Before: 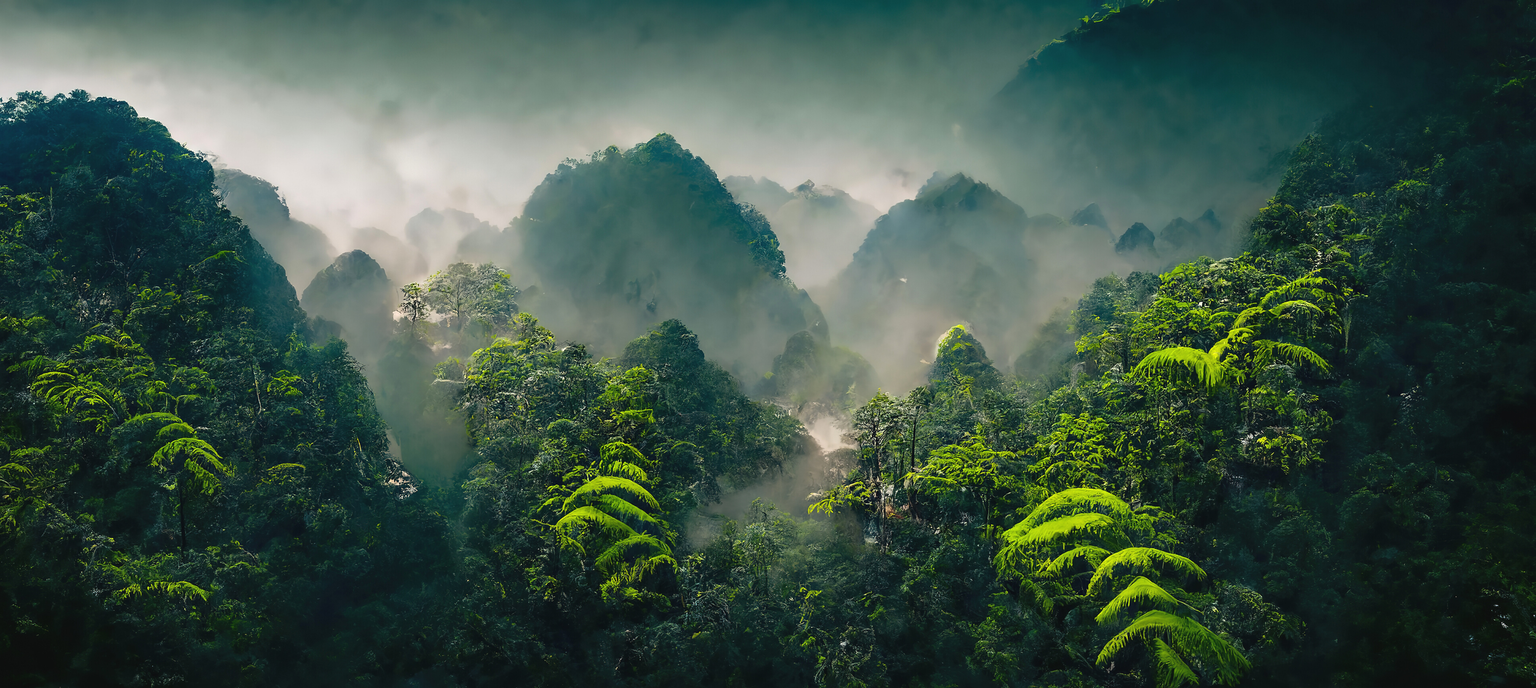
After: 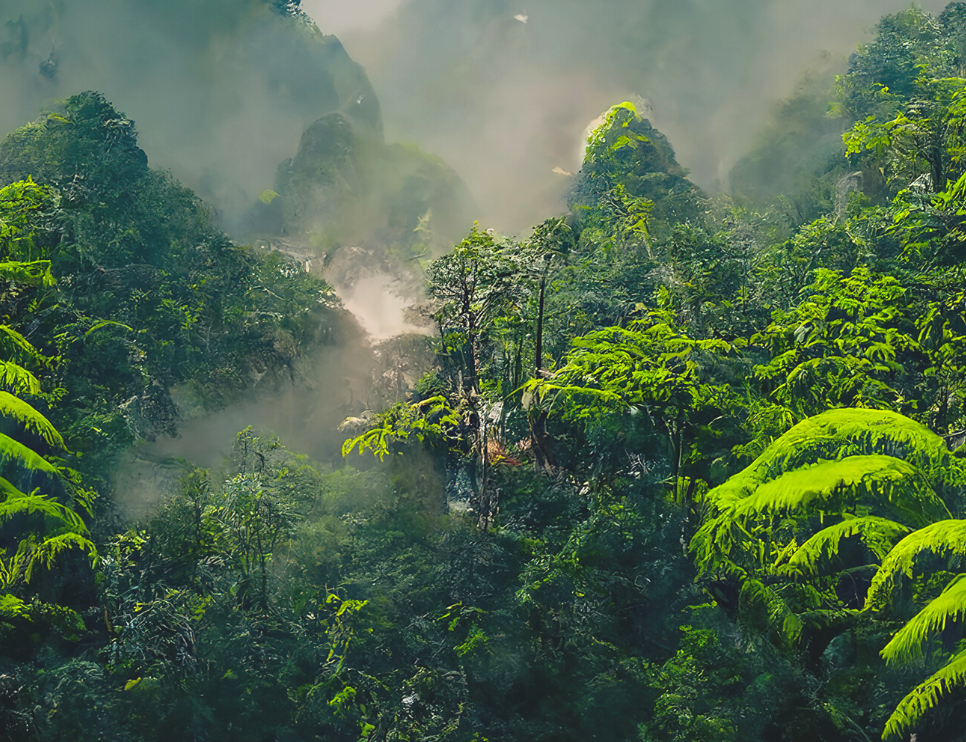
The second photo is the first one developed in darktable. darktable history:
contrast brightness saturation: contrast -0.103, brightness 0.051, saturation 0.083
crop: left 40.757%, top 39.311%, right 25.683%, bottom 3.116%
exposure: exposure 0.127 EV, compensate highlight preservation false
